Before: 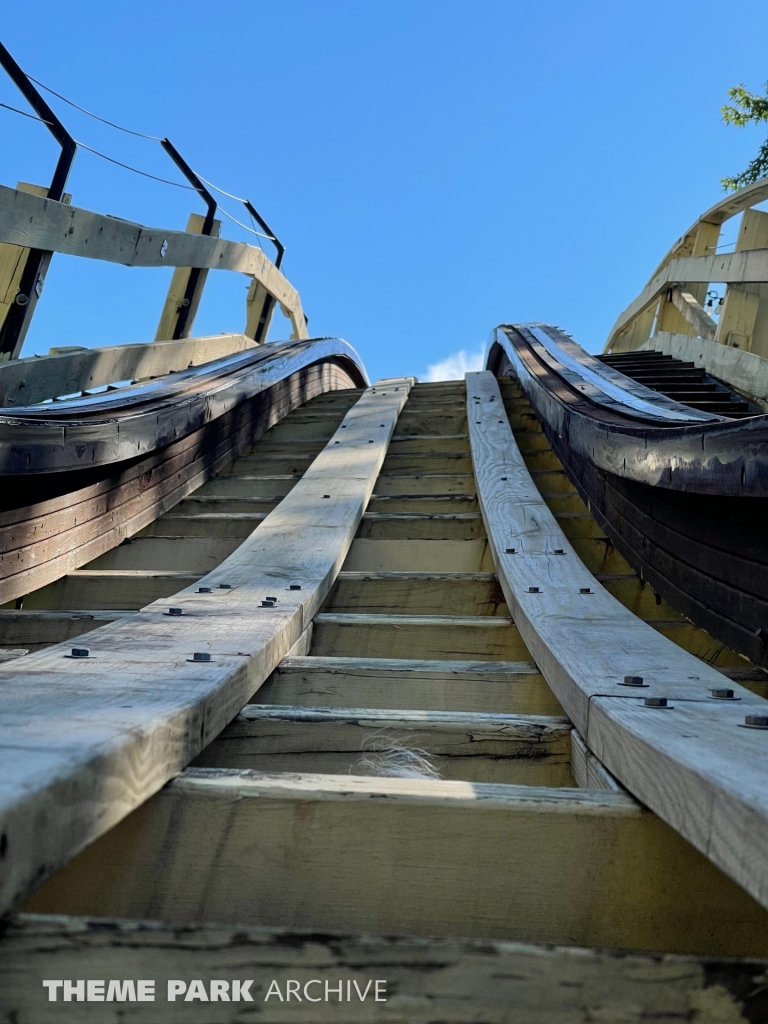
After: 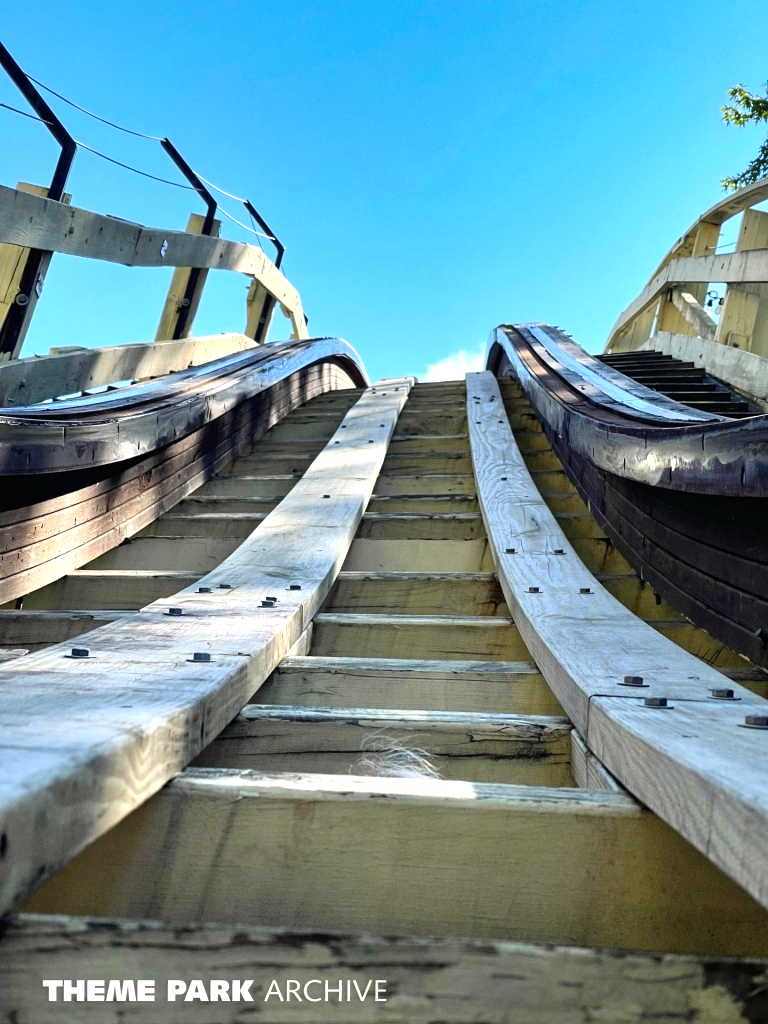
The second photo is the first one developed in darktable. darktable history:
shadows and highlights: radius 108.26, shadows 23.47, highlights -57.9, highlights color adjustment 39.47%, low approximation 0.01, soften with gaussian
exposure: black level correction 0, exposure 1 EV, compensate exposure bias true, compensate highlight preservation false
